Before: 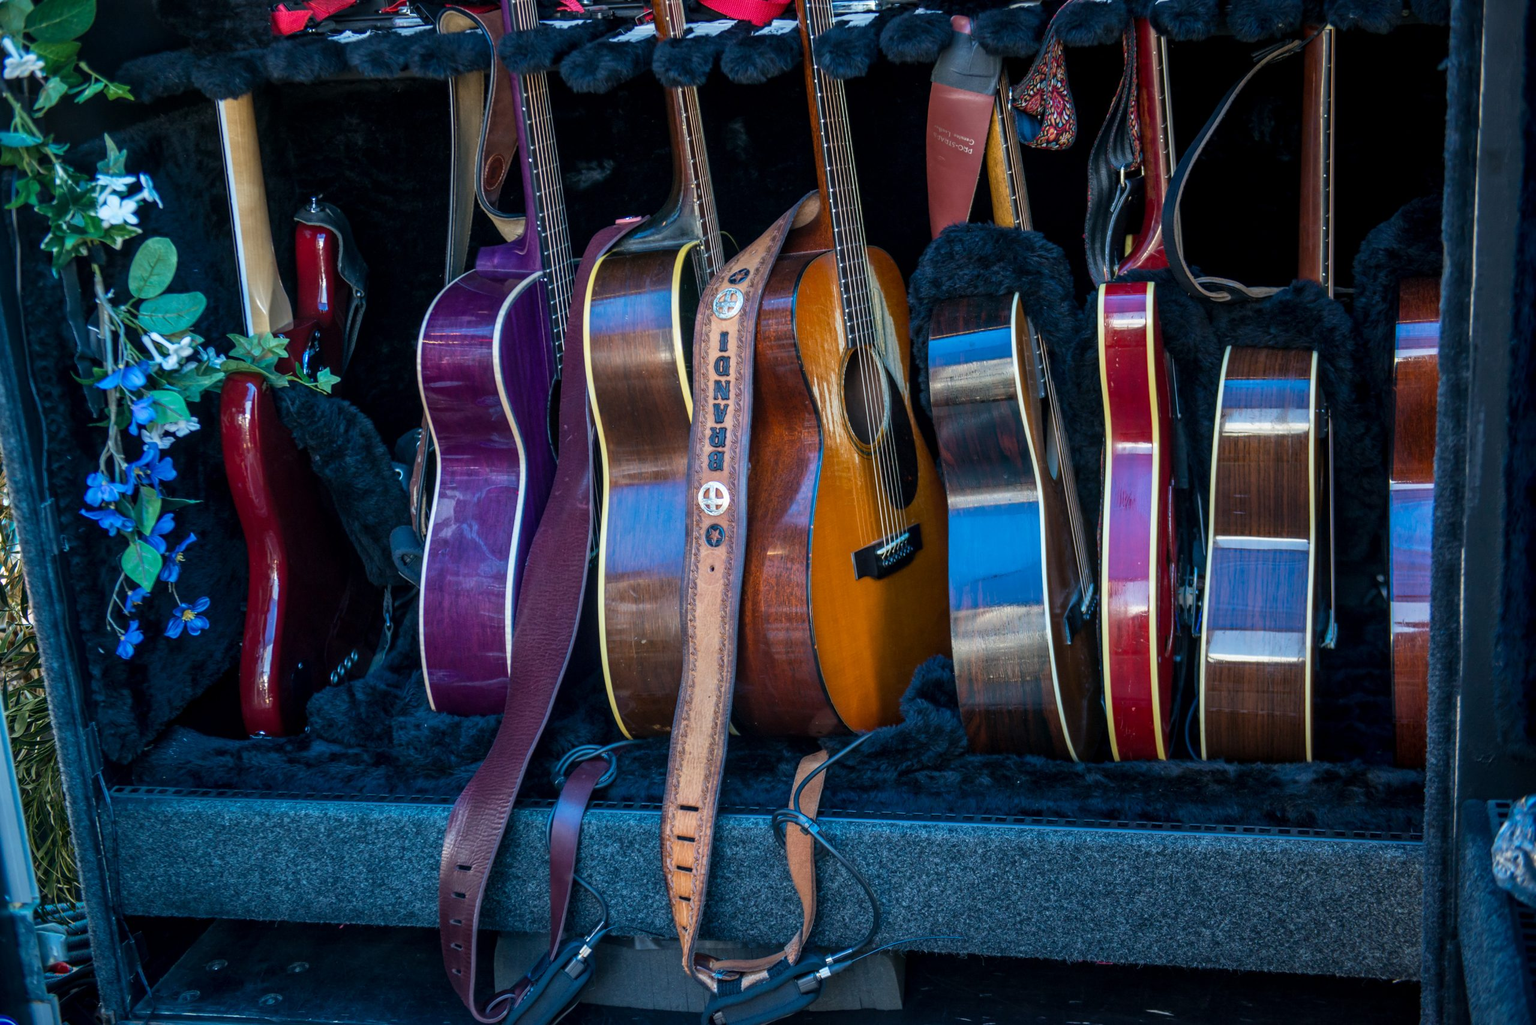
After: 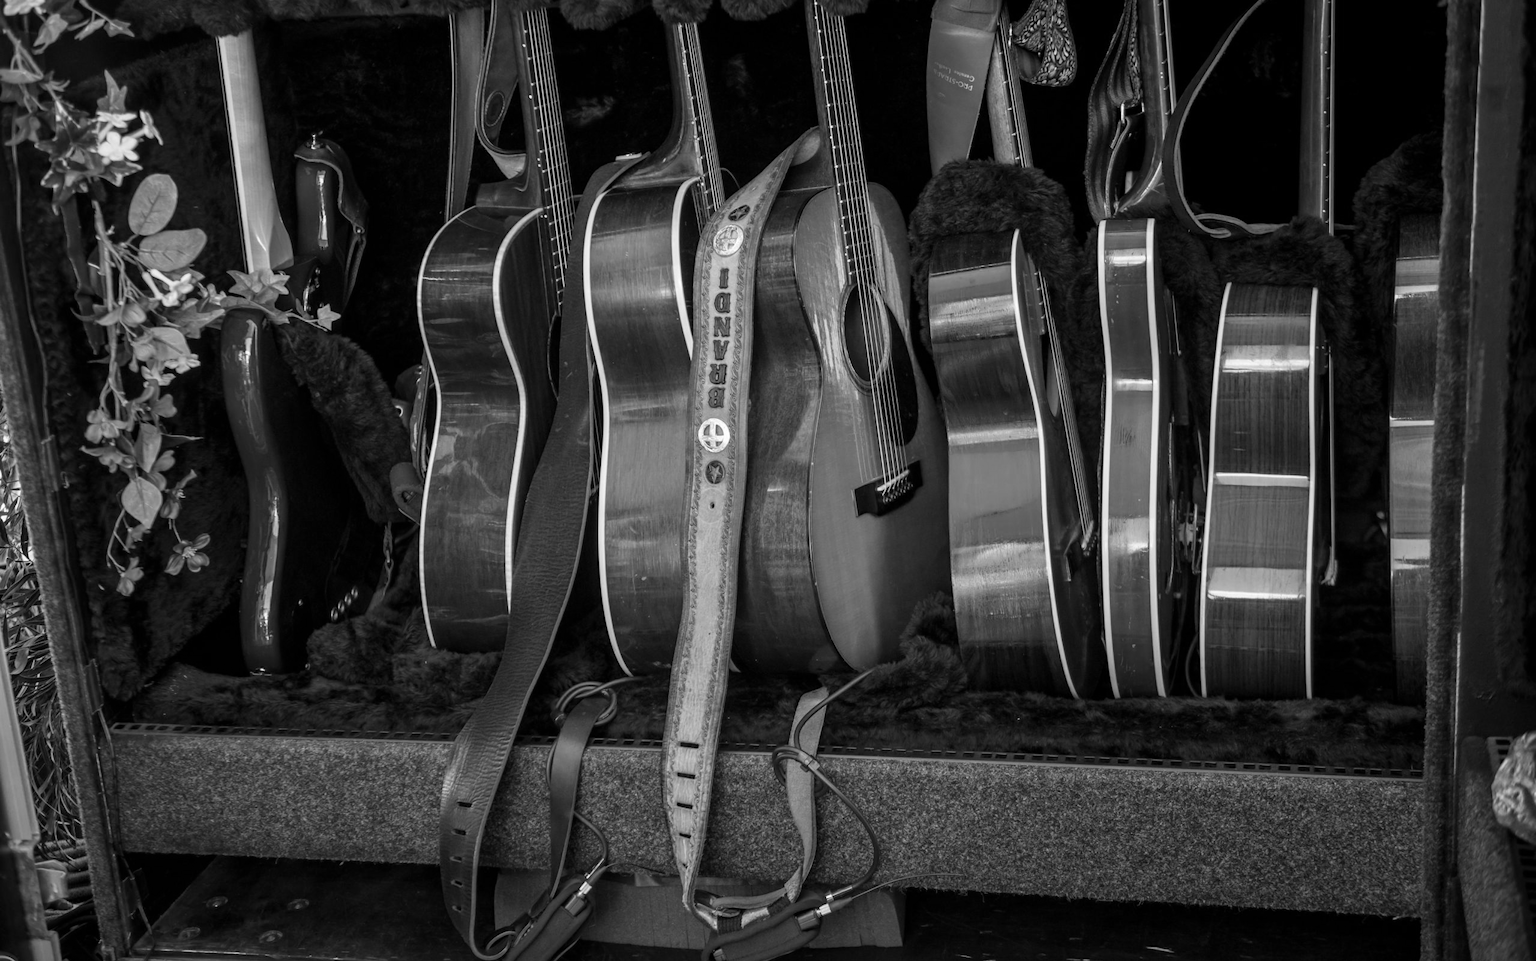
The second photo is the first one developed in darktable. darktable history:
crop and rotate: top 6.25%
monochrome: on, module defaults
